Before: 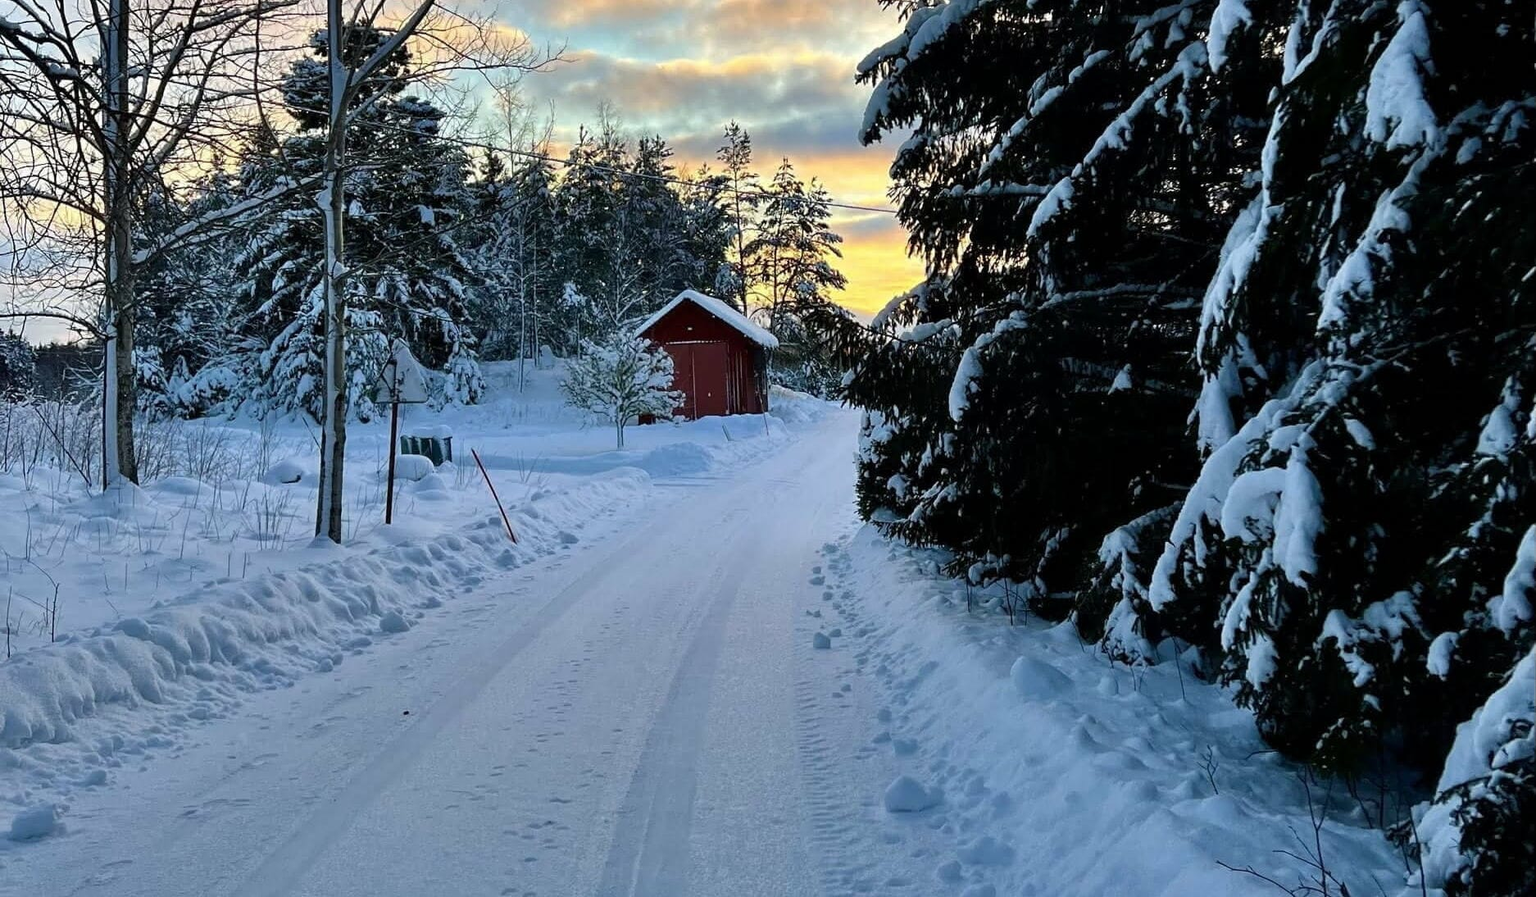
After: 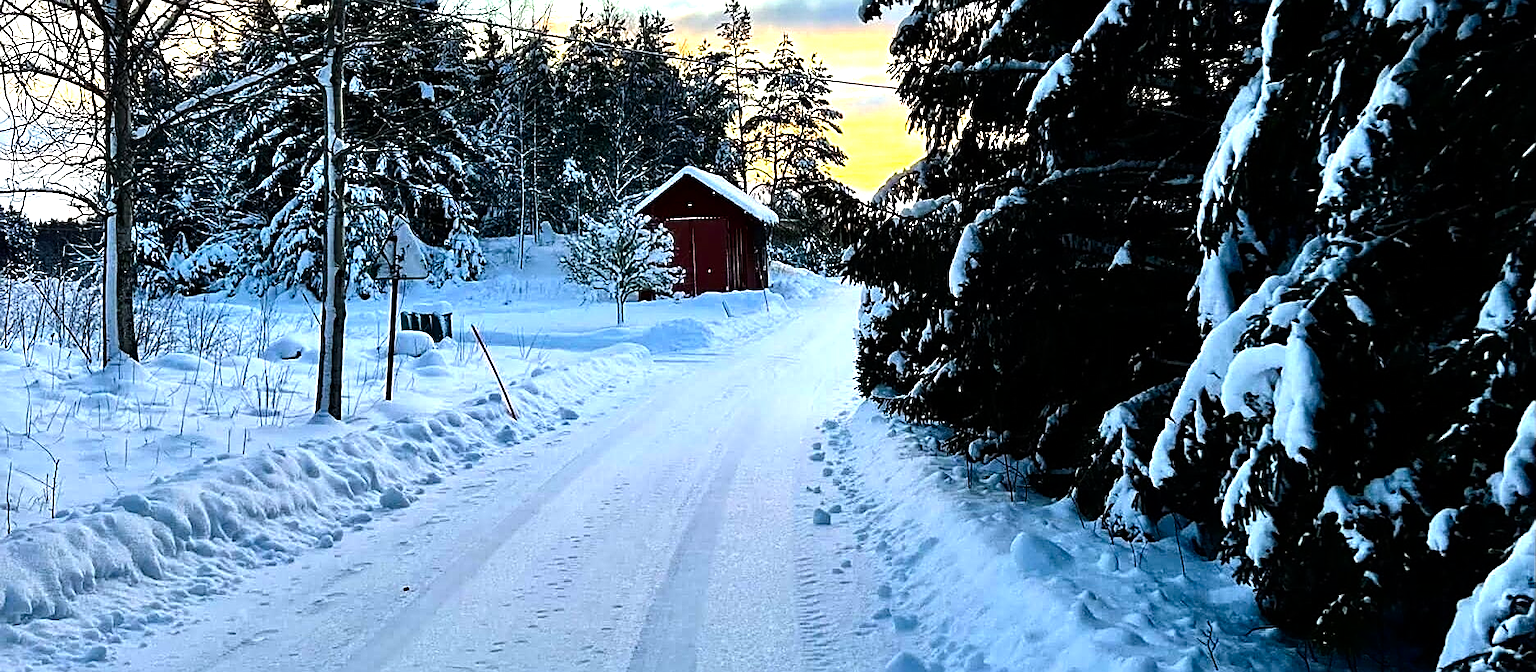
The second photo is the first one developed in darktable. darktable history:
tone equalizer: -8 EV -1.08 EV, -7 EV -1.01 EV, -6 EV -0.867 EV, -5 EV -0.578 EV, -3 EV 0.578 EV, -2 EV 0.867 EV, -1 EV 1.01 EV, +0 EV 1.08 EV, edges refinement/feathering 500, mask exposure compensation -1.57 EV, preserve details no
crop: top 13.819%, bottom 11.169%
color balance rgb: linear chroma grading › shadows 16%, perceptual saturation grading › global saturation 8%, perceptual saturation grading › shadows 4%, perceptual brilliance grading › global brilliance 2%, perceptual brilliance grading › highlights 8%, perceptual brilliance grading › shadows -4%, global vibrance 16%, saturation formula JzAzBz (2021)
sharpen: on, module defaults
